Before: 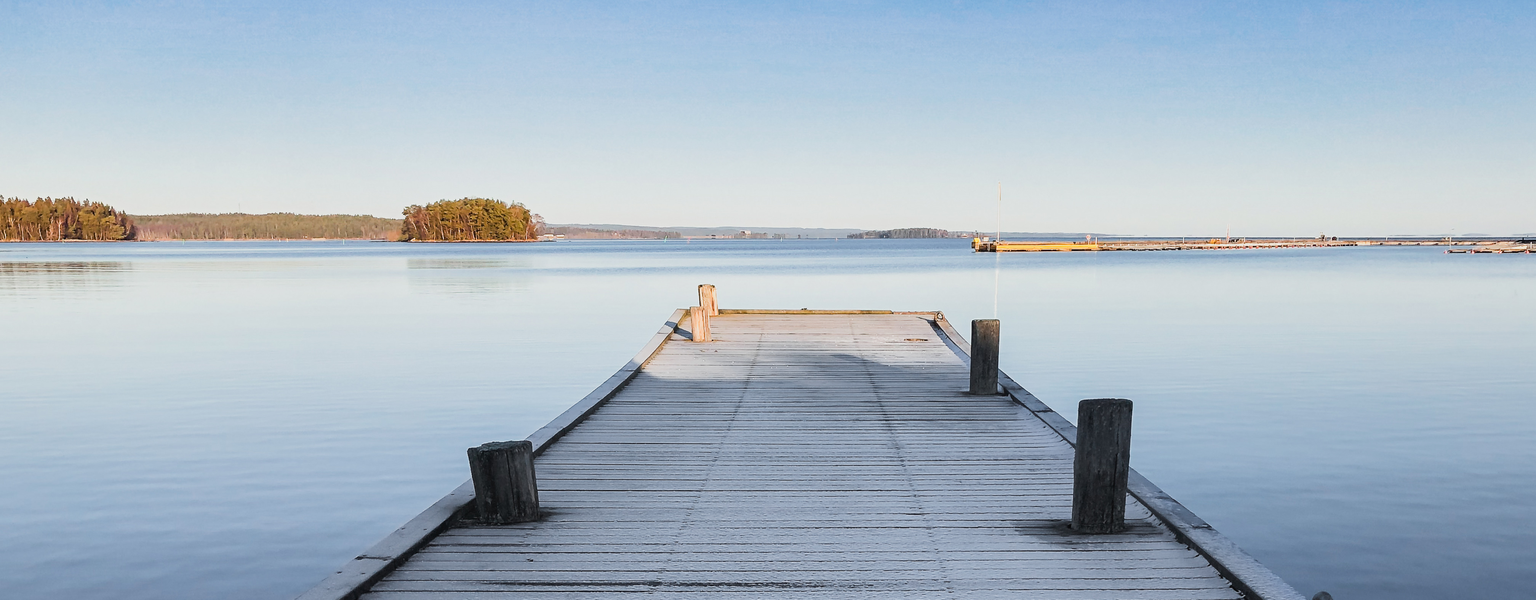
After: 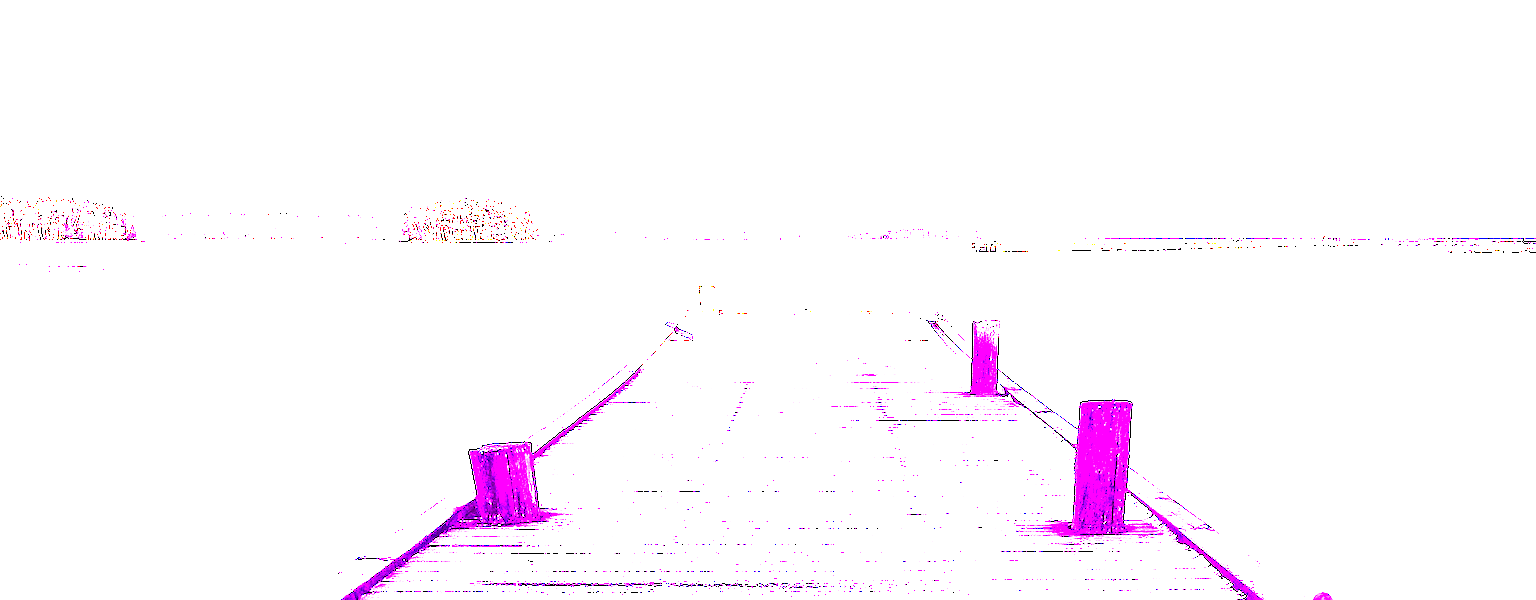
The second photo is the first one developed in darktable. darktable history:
exposure: black level correction 0, exposure 0.7 EV, compensate exposure bias true, compensate highlight preservation false
sharpen: on, module defaults
contrast brightness saturation: contrast 0.1, brightness -0.26, saturation 0.14
white balance: red 8, blue 8
grain: coarseness 0.09 ISO
local contrast: mode bilateral grid, contrast 25, coarseness 60, detail 151%, midtone range 0.2
